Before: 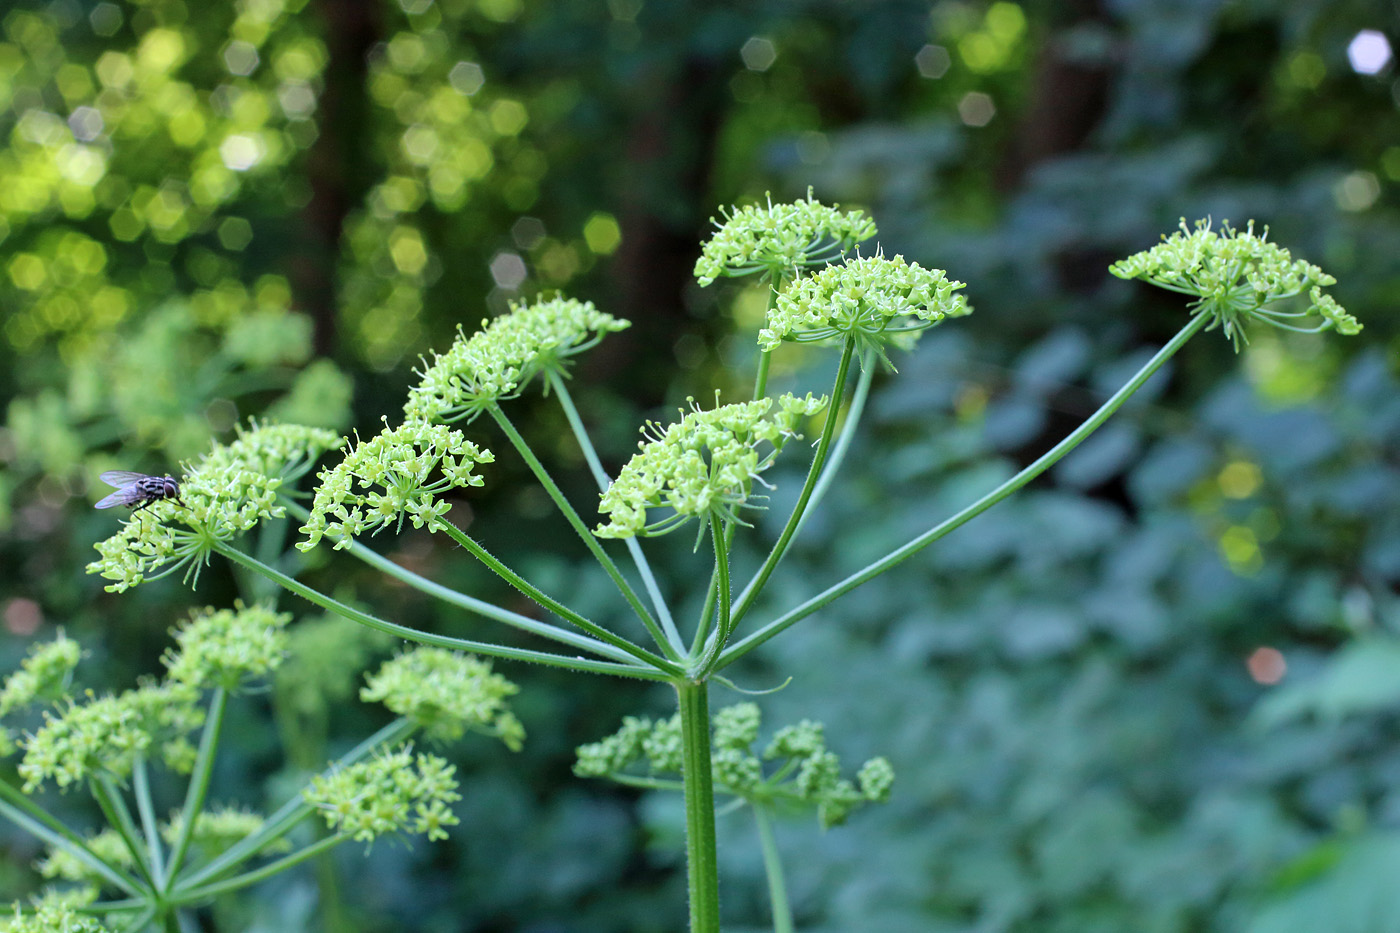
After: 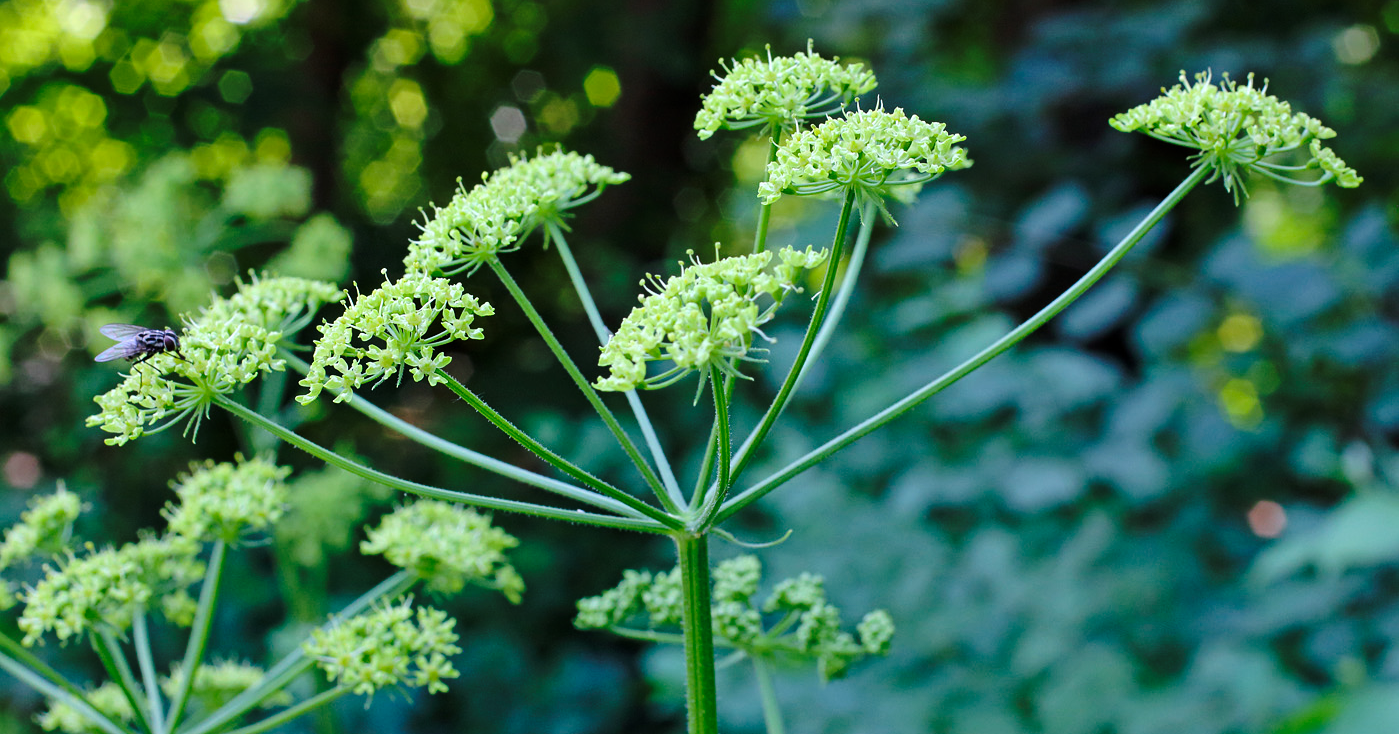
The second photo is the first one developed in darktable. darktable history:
base curve: curves: ch0 [(0, 0) (0.073, 0.04) (0.157, 0.139) (0.492, 0.492) (0.758, 0.758) (1, 1)], preserve colors none
crop and rotate: top 15.774%, bottom 5.506%
